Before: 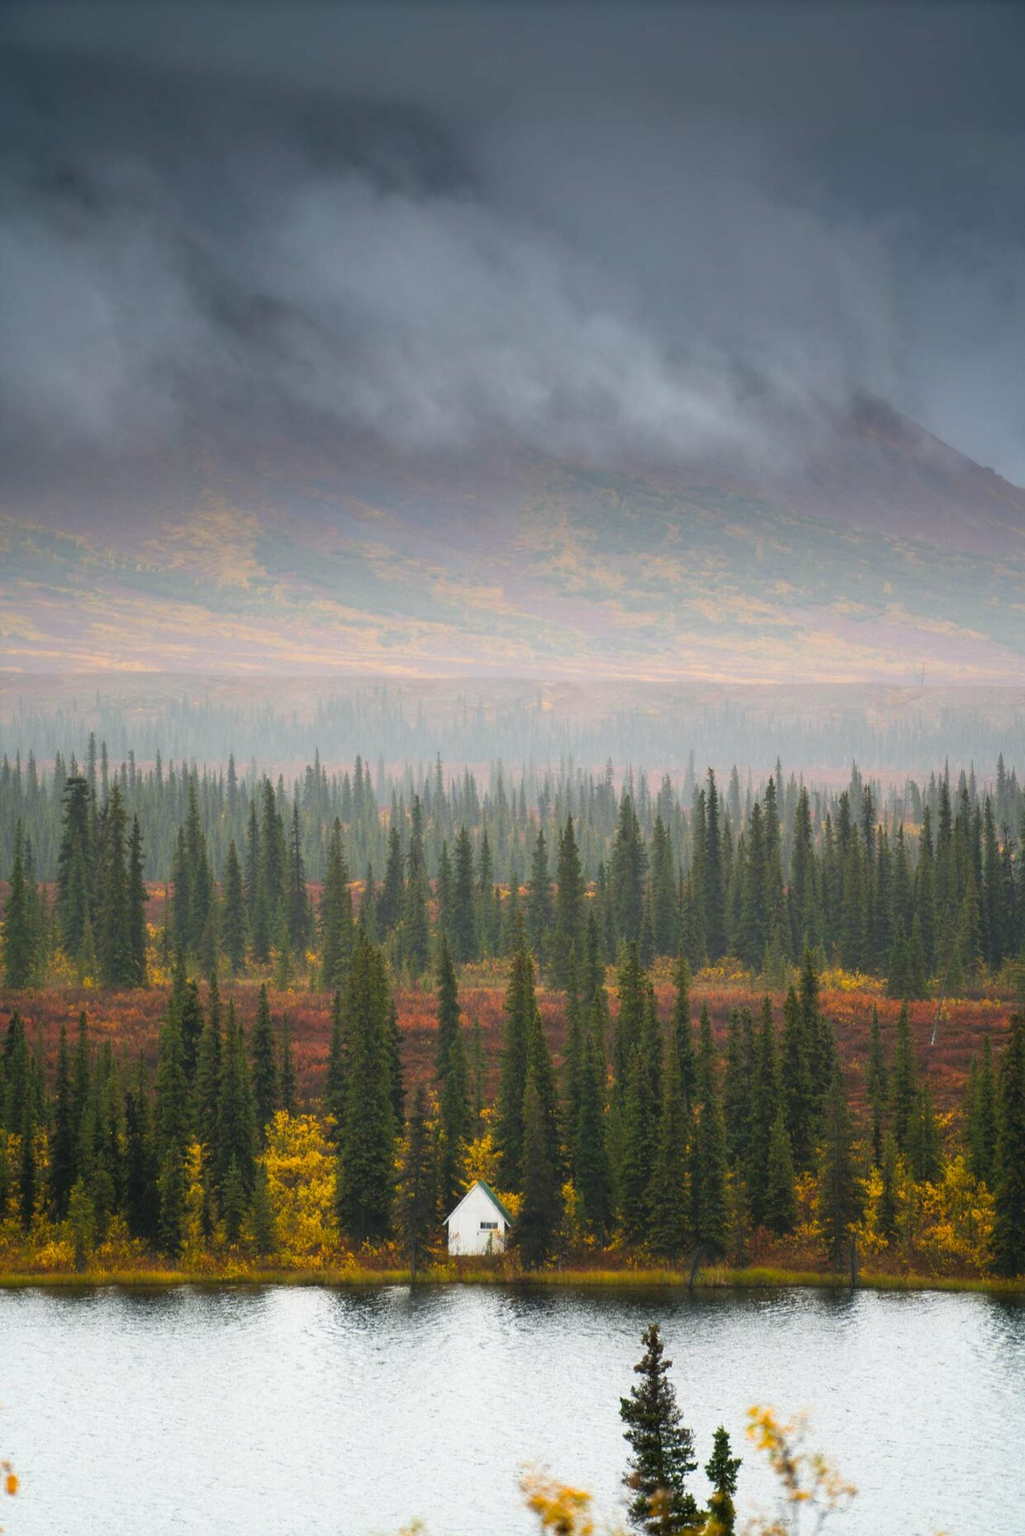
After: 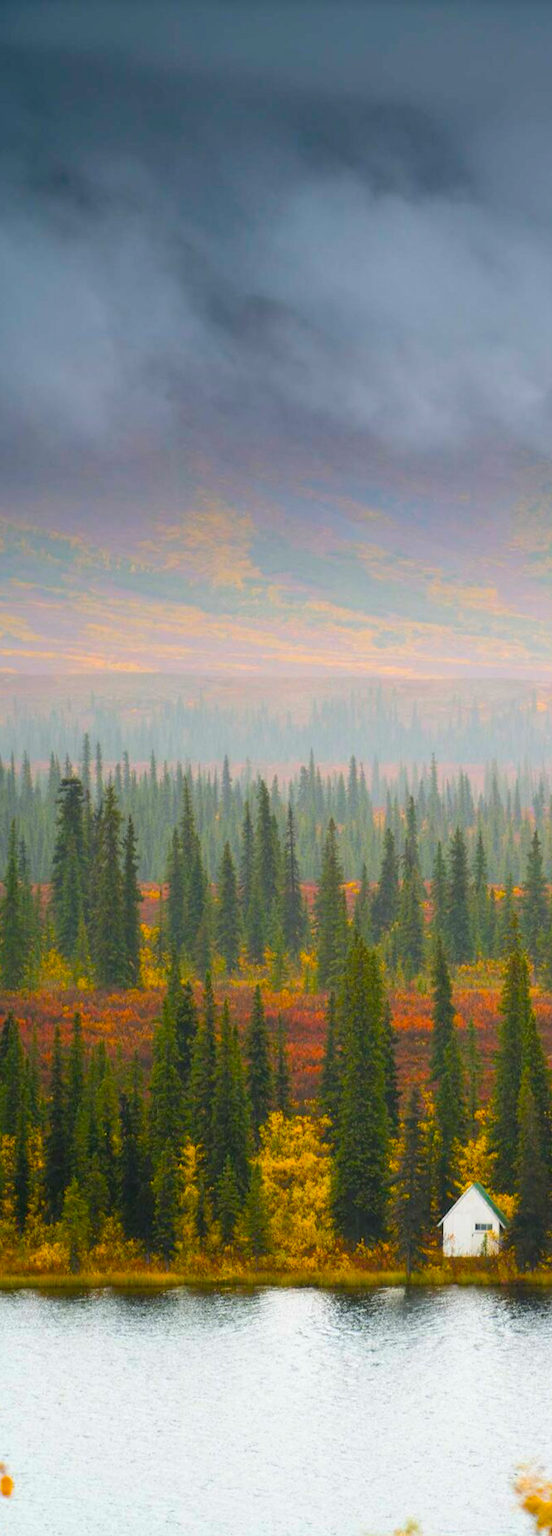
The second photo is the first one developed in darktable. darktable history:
crop: left 0.589%, right 45.537%, bottom 0.087%
color balance rgb: linear chroma grading › global chroma 20.228%, perceptual saturation grading › global saturation 30.854%, perceptual brilliance grading › mid-tones 10.096%, perceptual brilliance grading › shadows 14.797%
